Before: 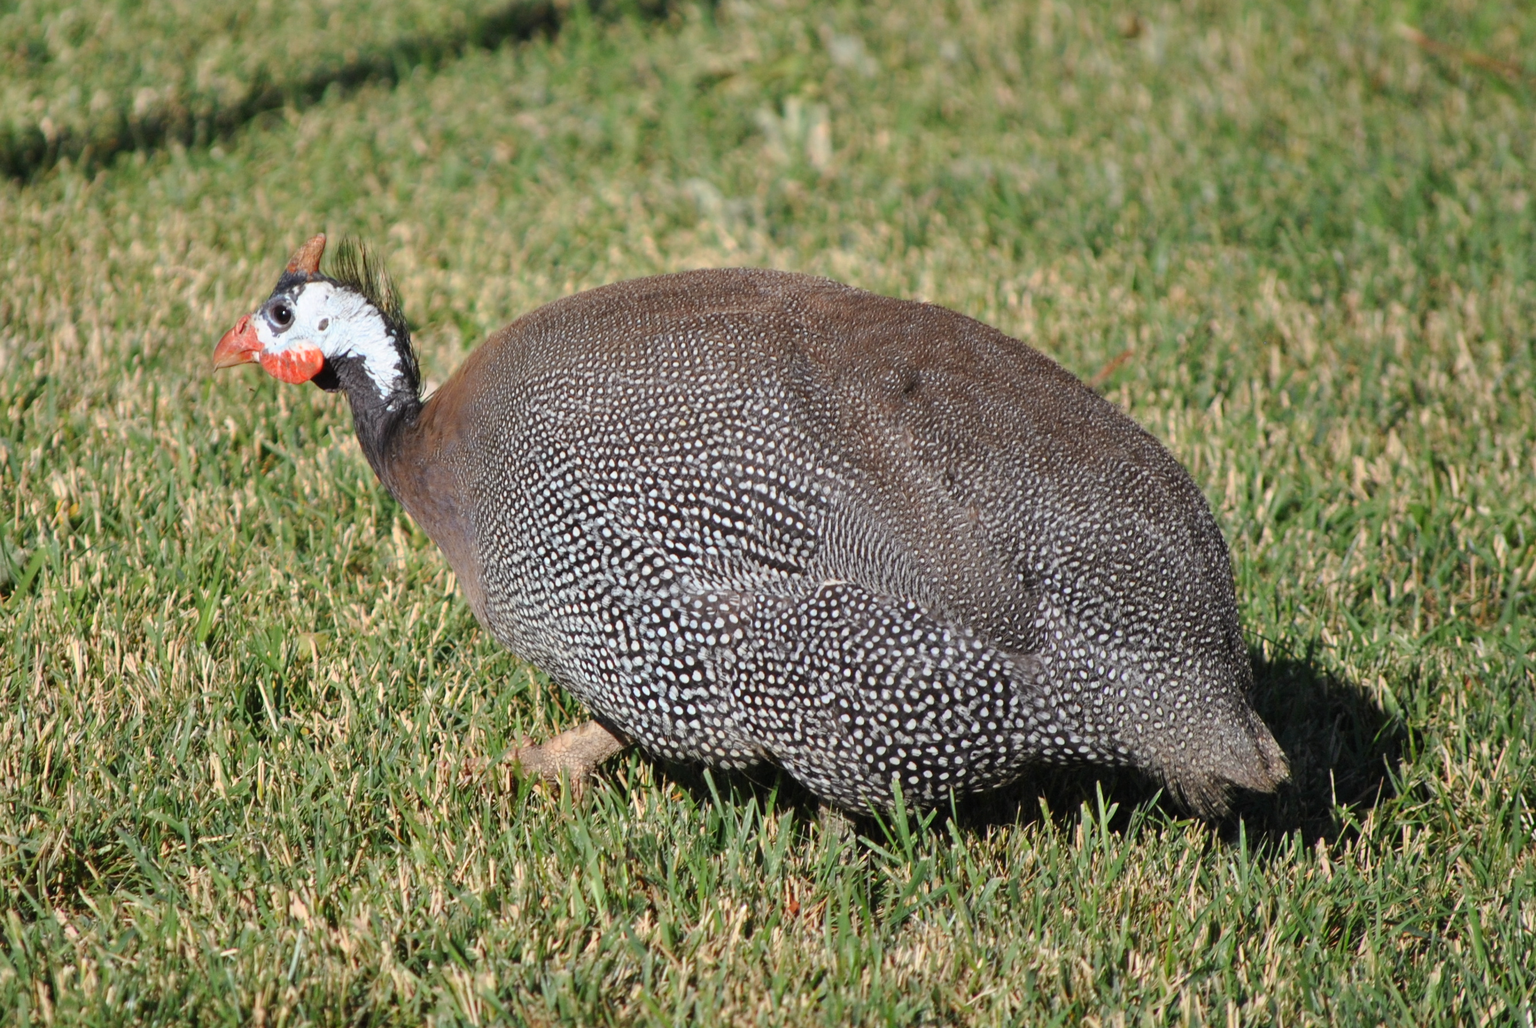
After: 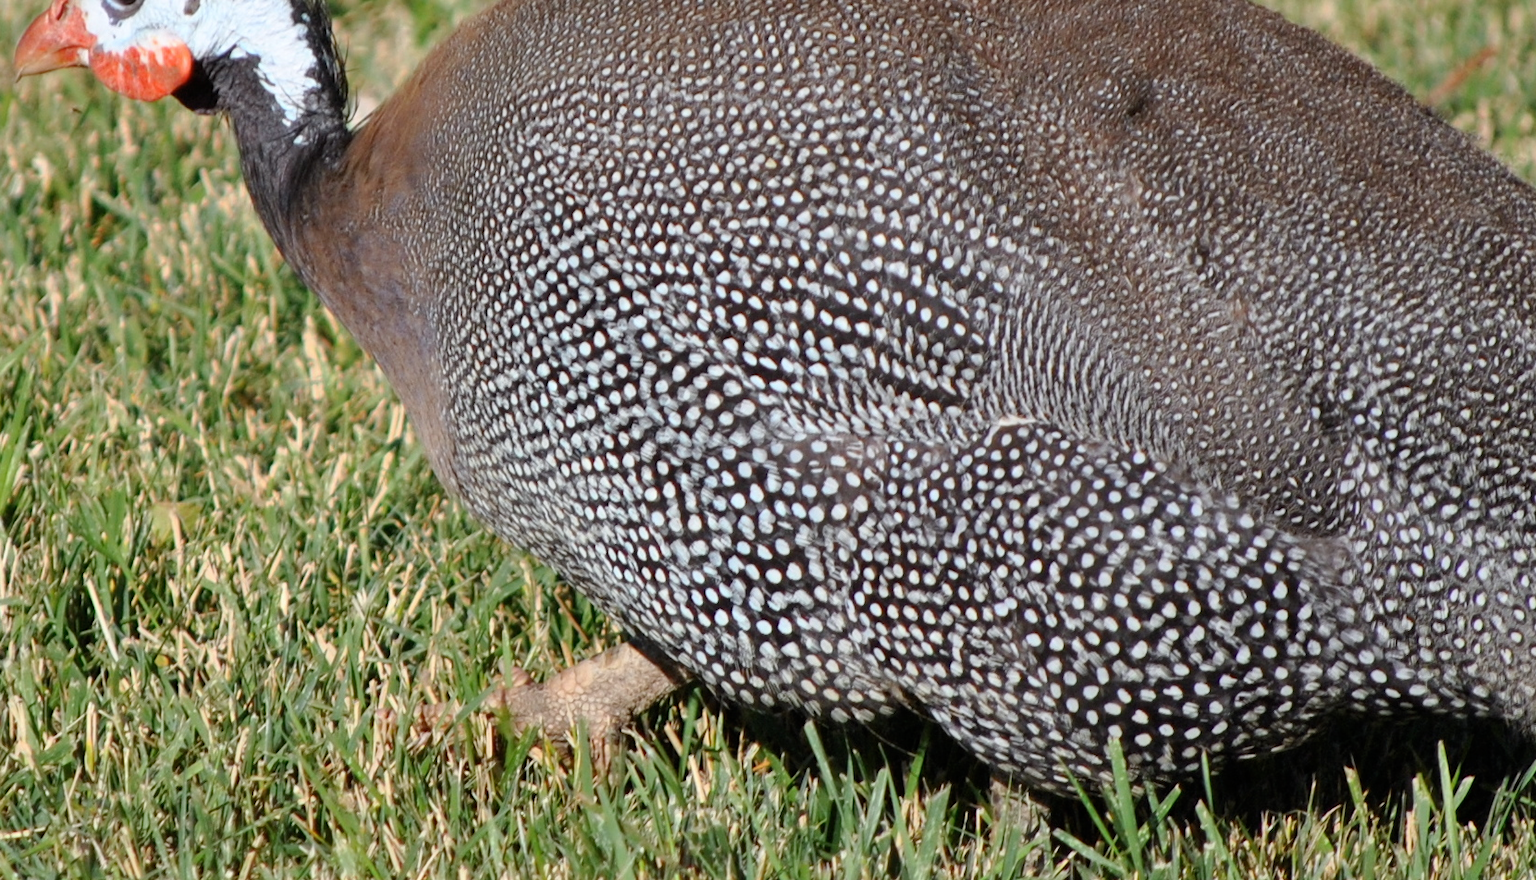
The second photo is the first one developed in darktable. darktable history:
crop: left 13.312%, top 31.28%, right 24.627%, bottom 15.582%
white balance: red 0.988, blue 1.017
